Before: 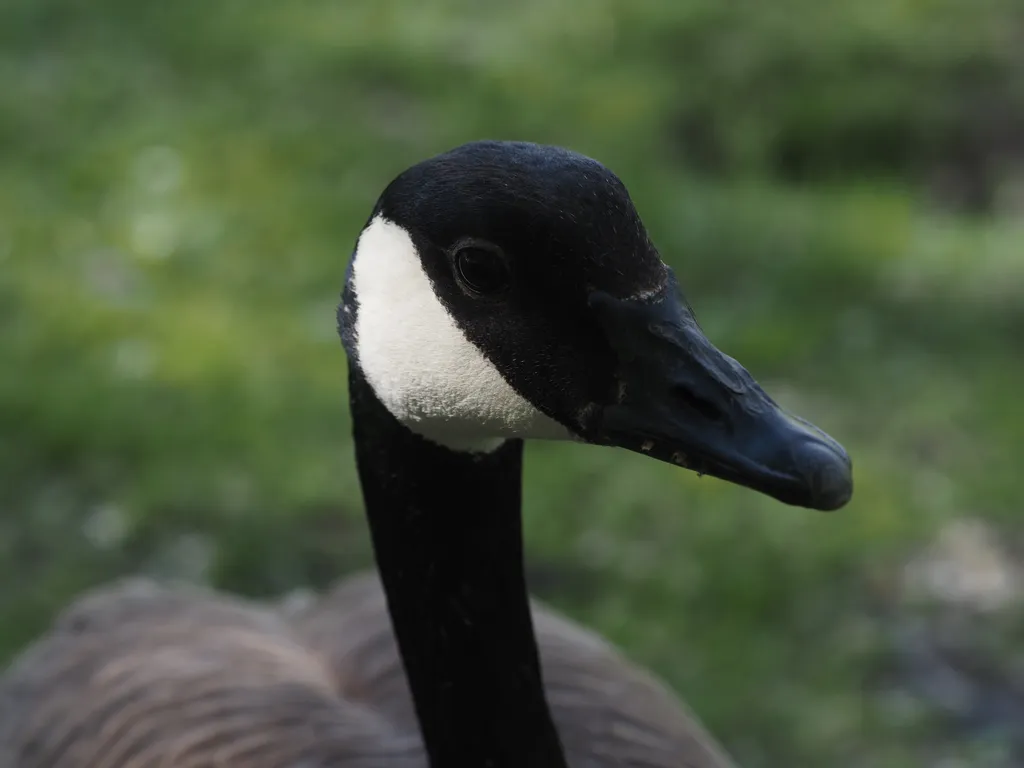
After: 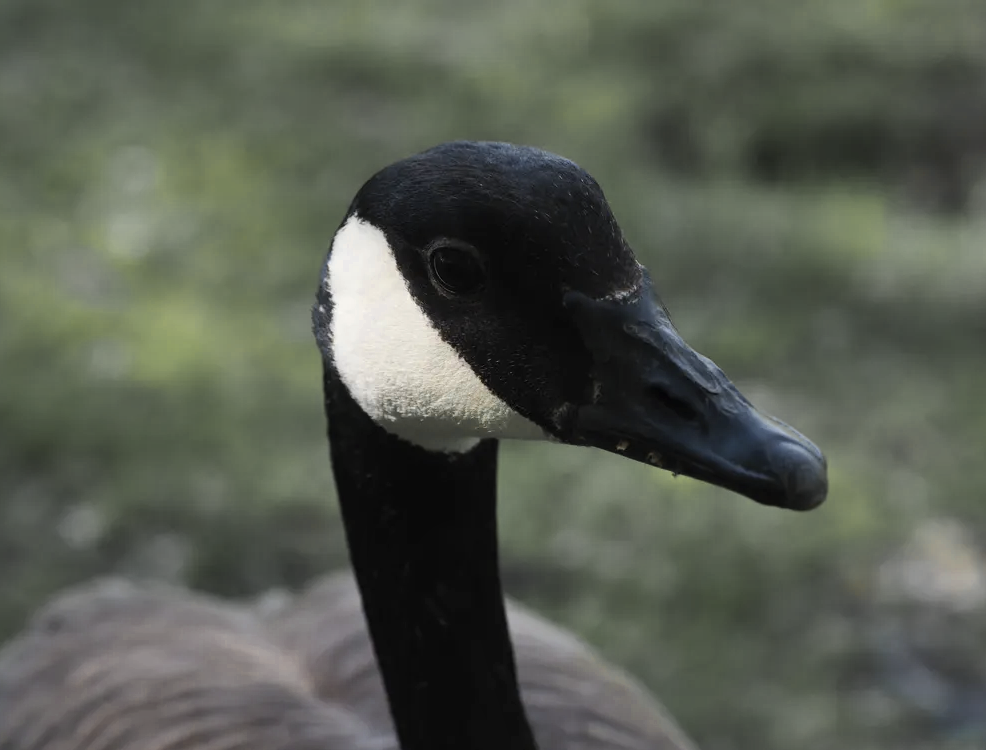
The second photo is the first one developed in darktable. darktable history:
shadows and highlights: white point adjustment 1, soften with gaussian
crop and rotate: left 2.536%, right 1.107%, bottom 2.246%
color zones: curves: ch0 [(0.004, 0.306) (0.107, 0.448) (0.252, 0.656) (0.41, 0.398) (0.595, 0.515) (0.768, 0.628)]; ch1 [(0.07, 0.323) (0.151, 0.452) (0.252, 0.608) (0.346, 0.221) (0.463, 0.189) (0.61, 0.368) (0.735, 0.395) (0.921, 0.412)]; ch2 [(0, 0.476) (0.132, 0.512) (0.243, 0.512) (0.397, 0.48) (0.522, 0.376) (0.634, 0.536) (0.761, 0.46)]
